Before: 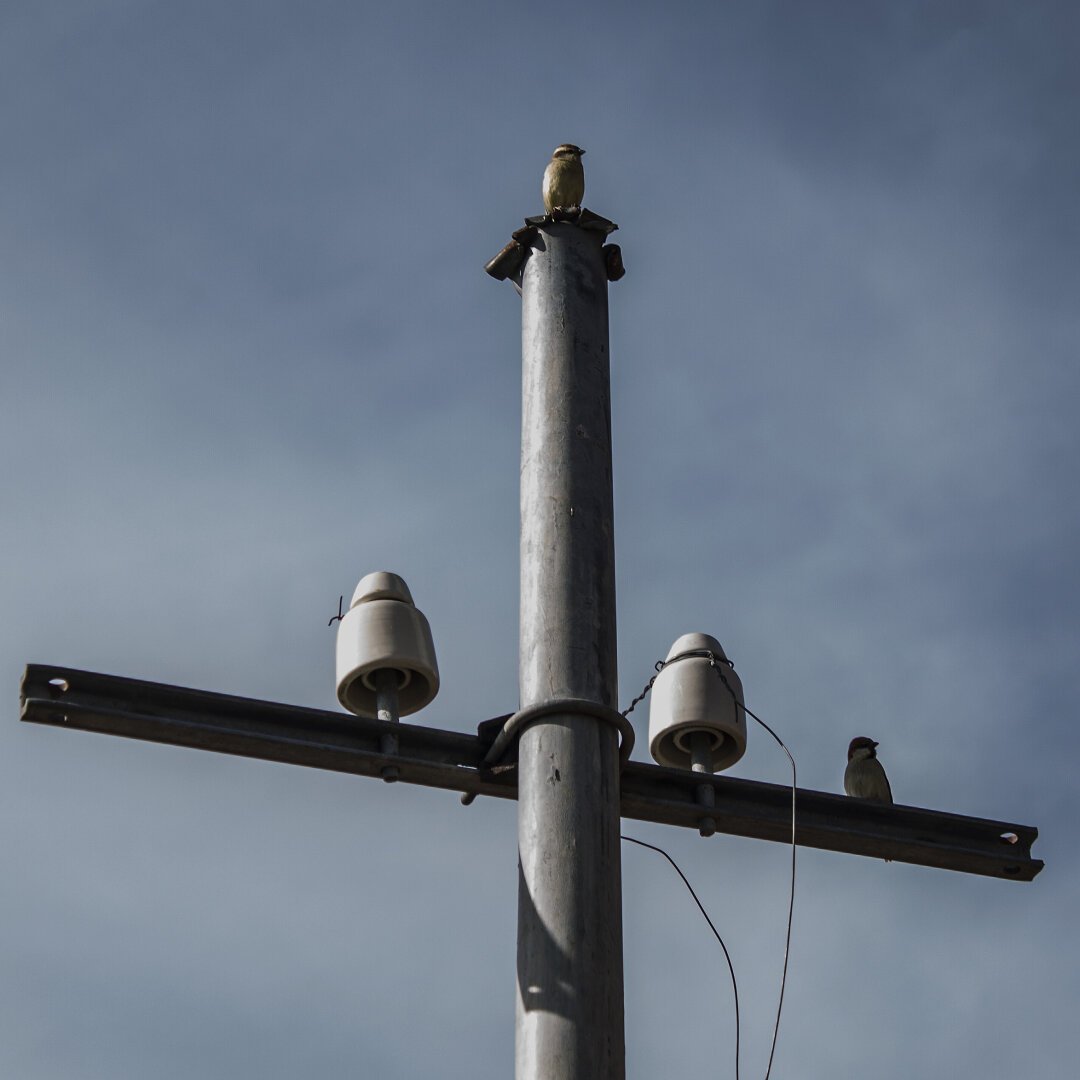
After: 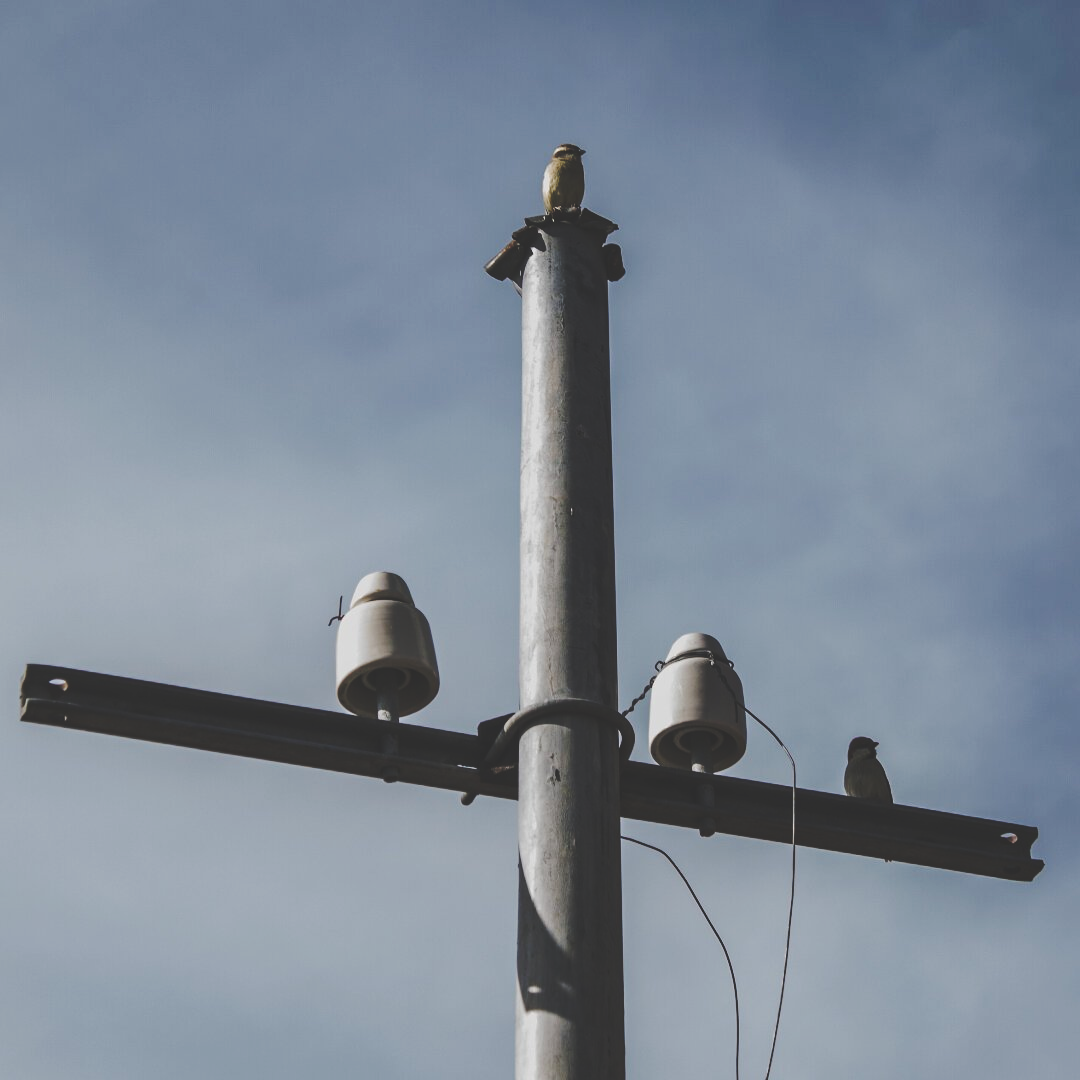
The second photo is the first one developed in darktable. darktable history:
base curve: curves: ch0 [(0, 0.024) (0.055, 0.065) (0.121, 0.166) (0.236, 0.319) (0.693, 0.726) (1, 1)], preserve colors none
